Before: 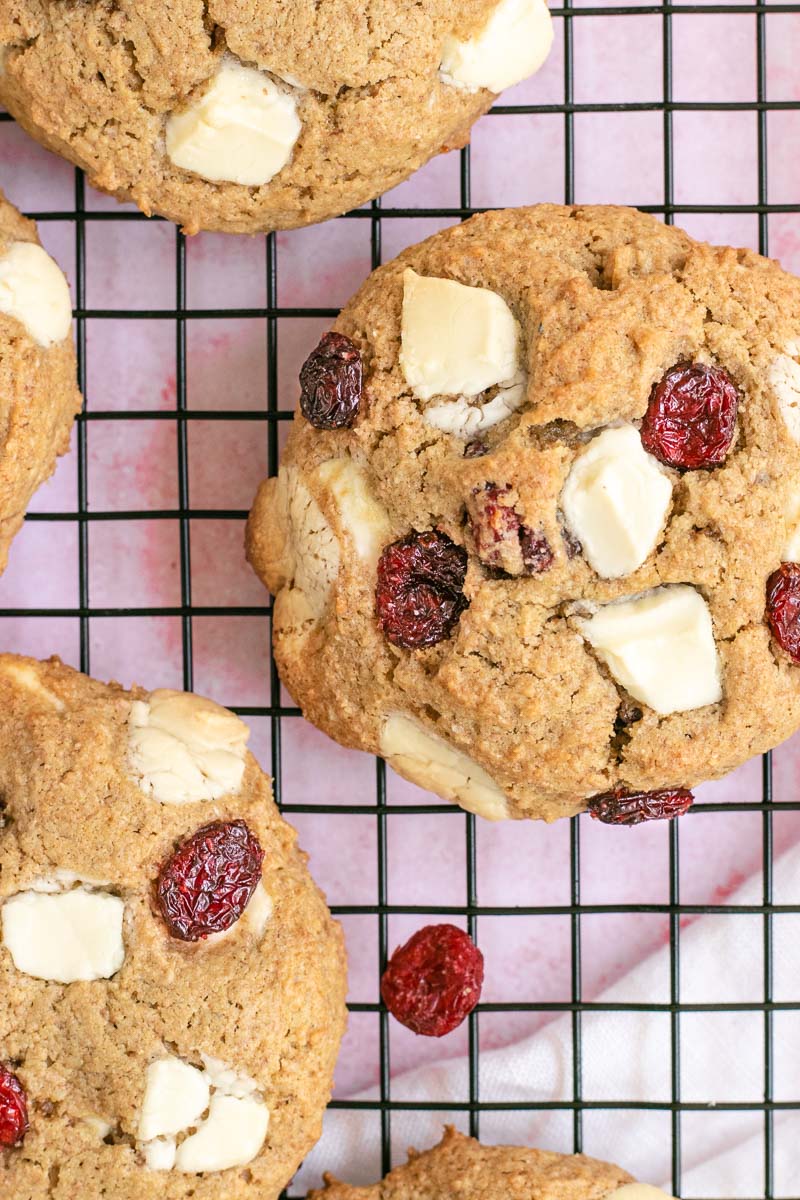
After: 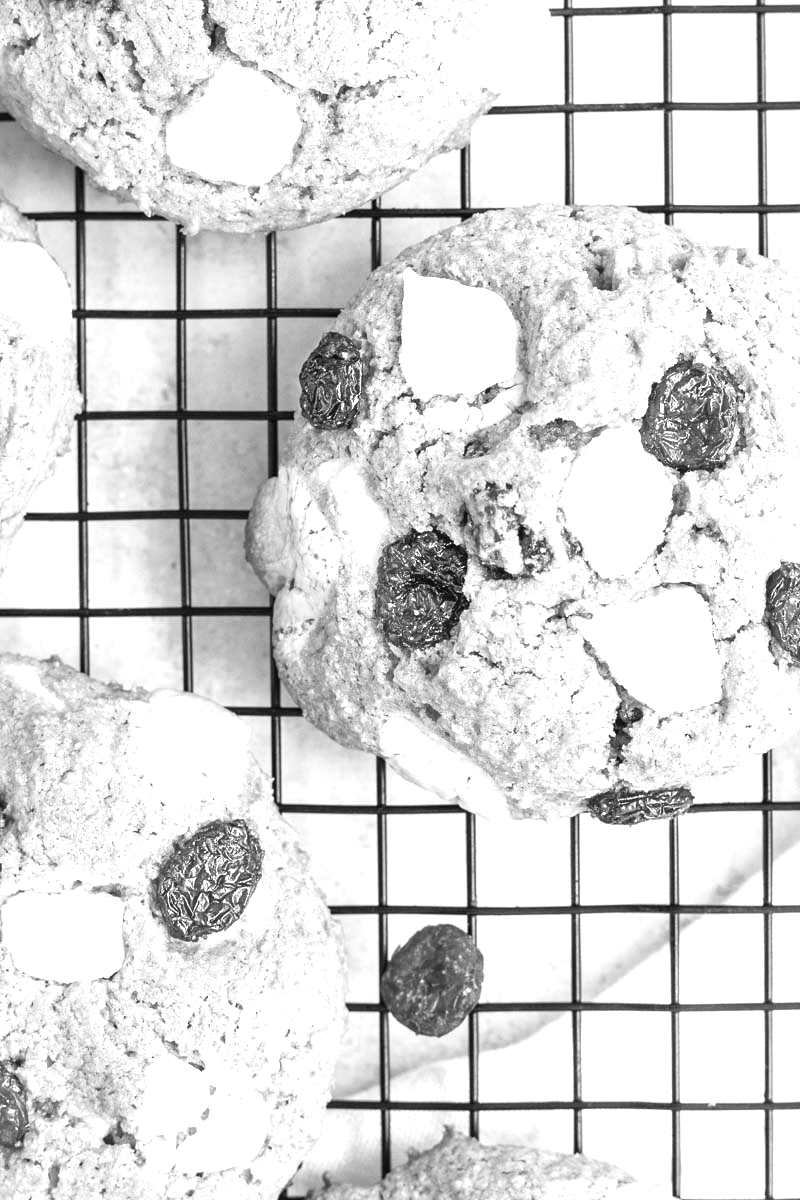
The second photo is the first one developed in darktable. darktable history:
monochrome: on, module defaults
exposure: black level correction 0, exposure 1.015 EV, compensate exposure bias true, compensate highlight preservation false
